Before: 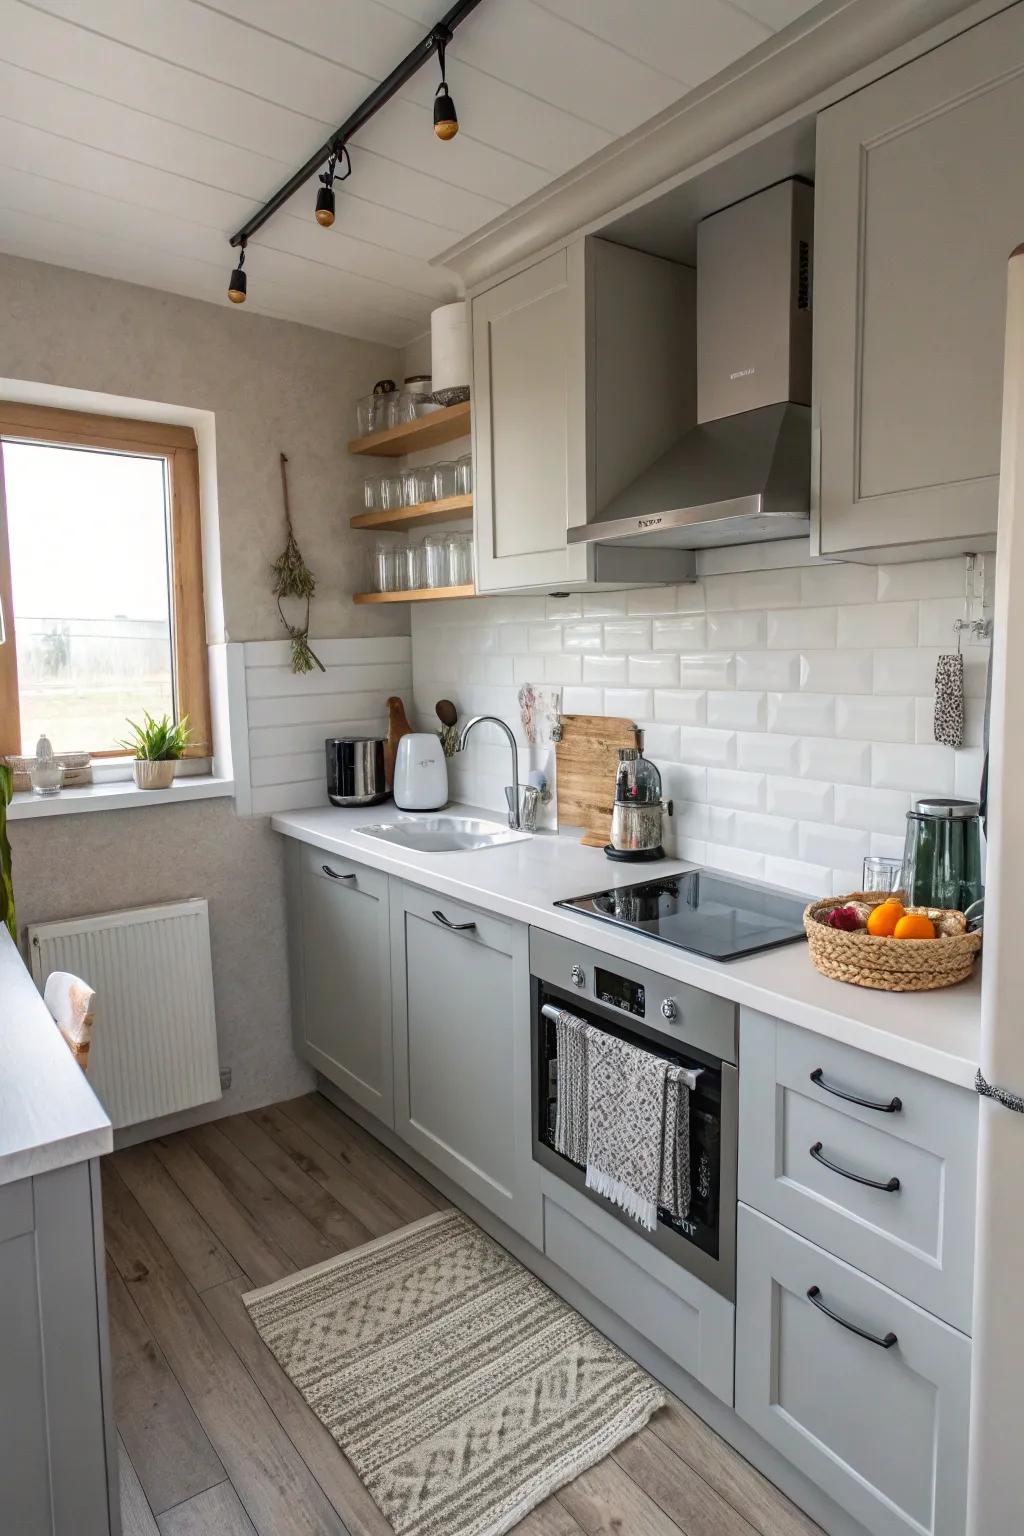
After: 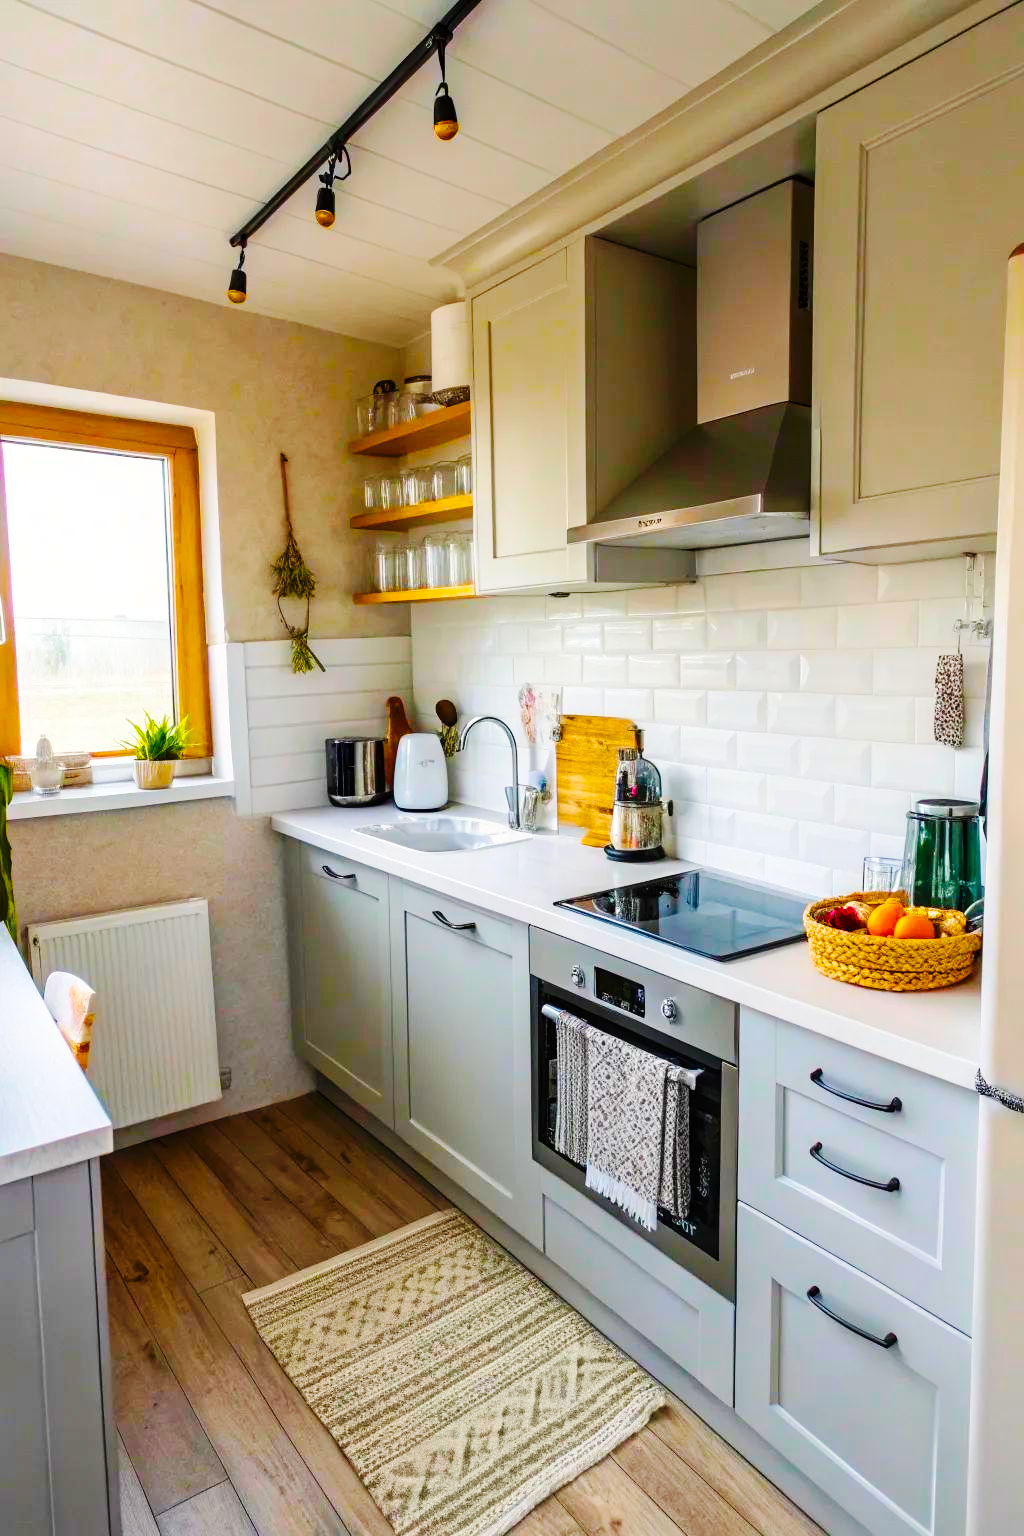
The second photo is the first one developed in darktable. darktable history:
base curve: curves: ch0 [(0, 0) (0.036, 0.025) (0.121, 0.166) (0.206, 0.329) (0.605, 0.79) (1, 1)], preserve colors none
color balance rgb: linear chroma grading › global chroma 42%, perceptual saturation grading › global saturation 42%, global vibrance 33%
